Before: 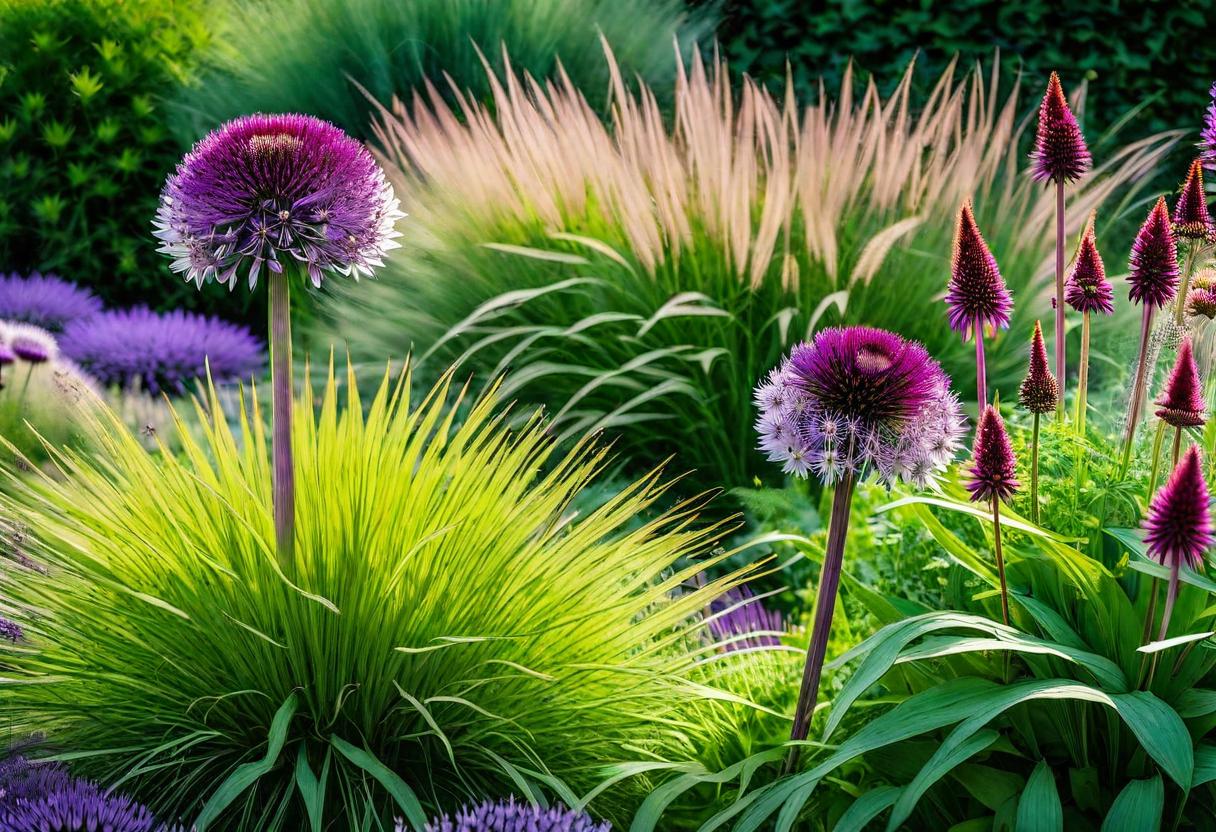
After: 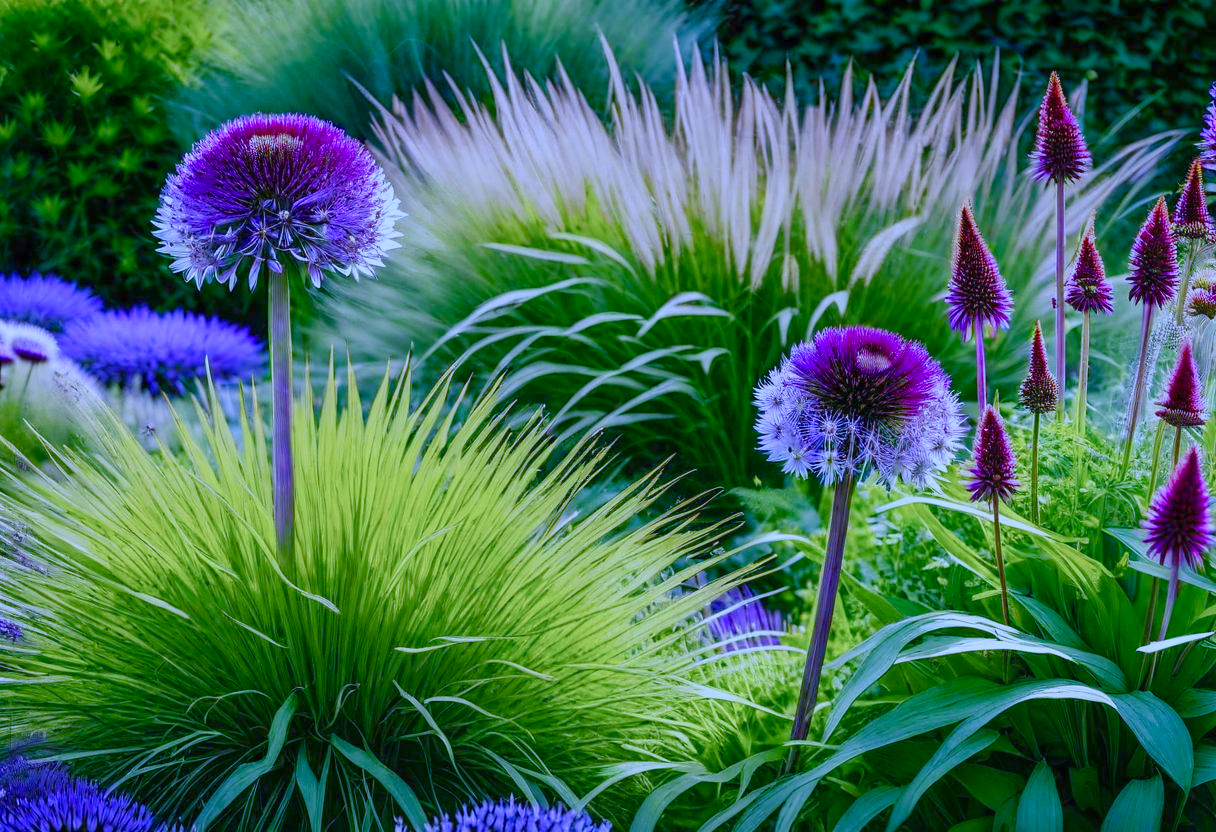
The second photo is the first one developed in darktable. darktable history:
color balance rgb: shadows lift › chroma 1%, shadows lift › hue 113°, highlights gain › chroma 0.2%, highlights gain › hue 333°, perceptual saturation grading › global saturation 20%, perceptual saturation grading › highlights -50%, perceptual saturation grading › shadows 25%, contrast -20%
white balance: red 0.766, blue 1.537
